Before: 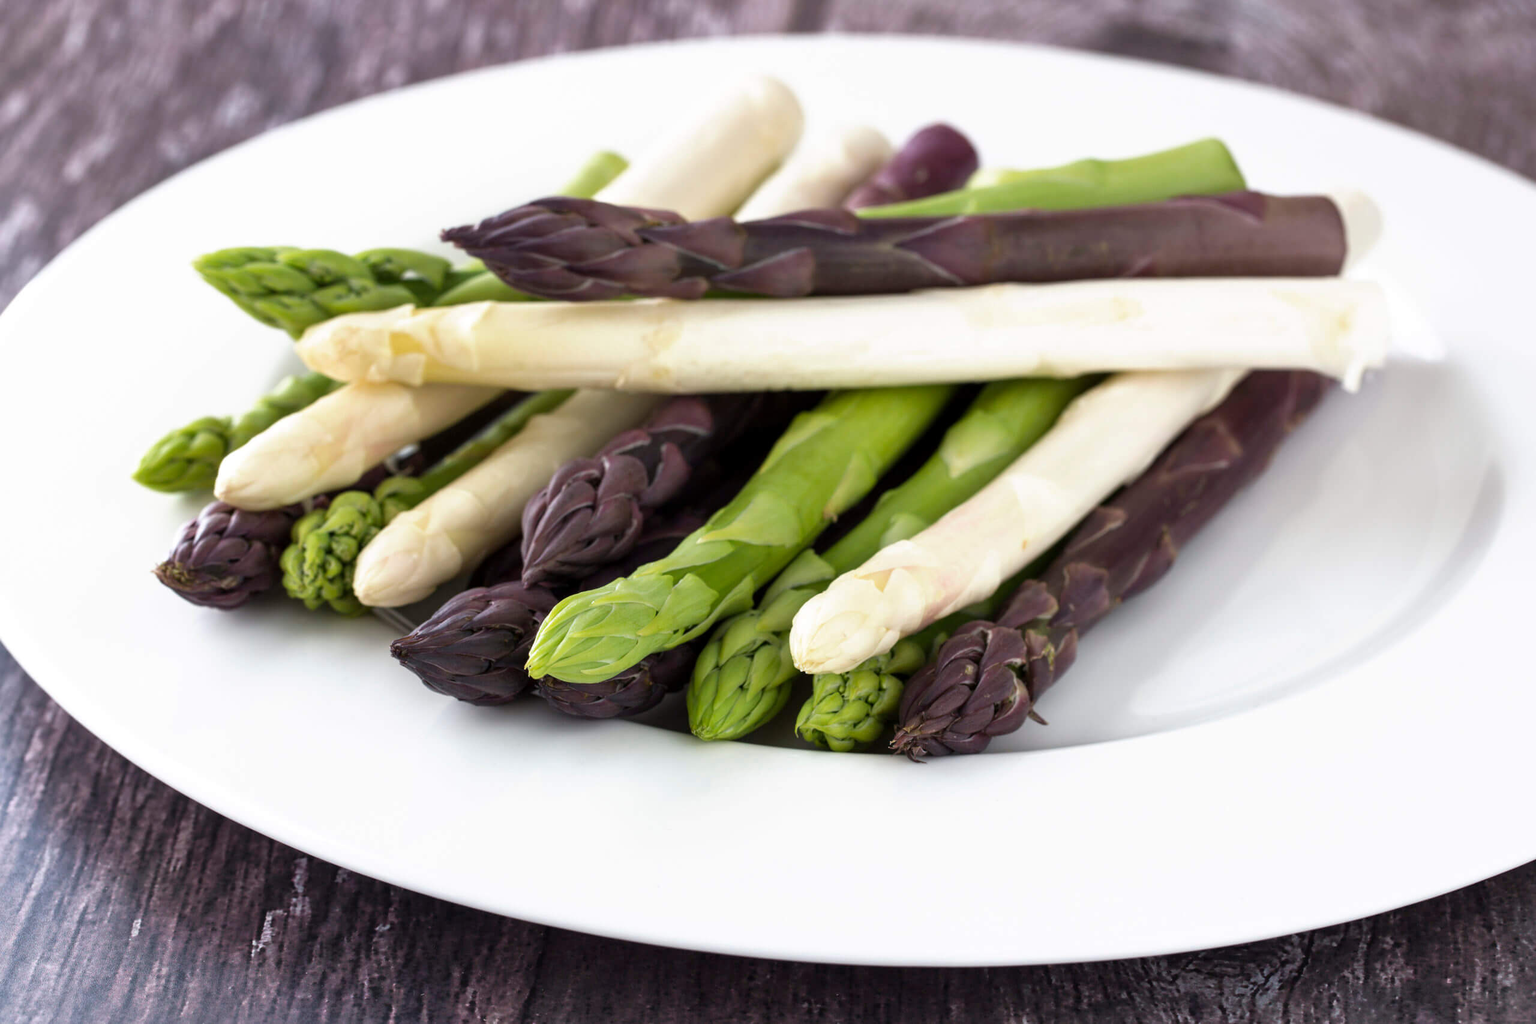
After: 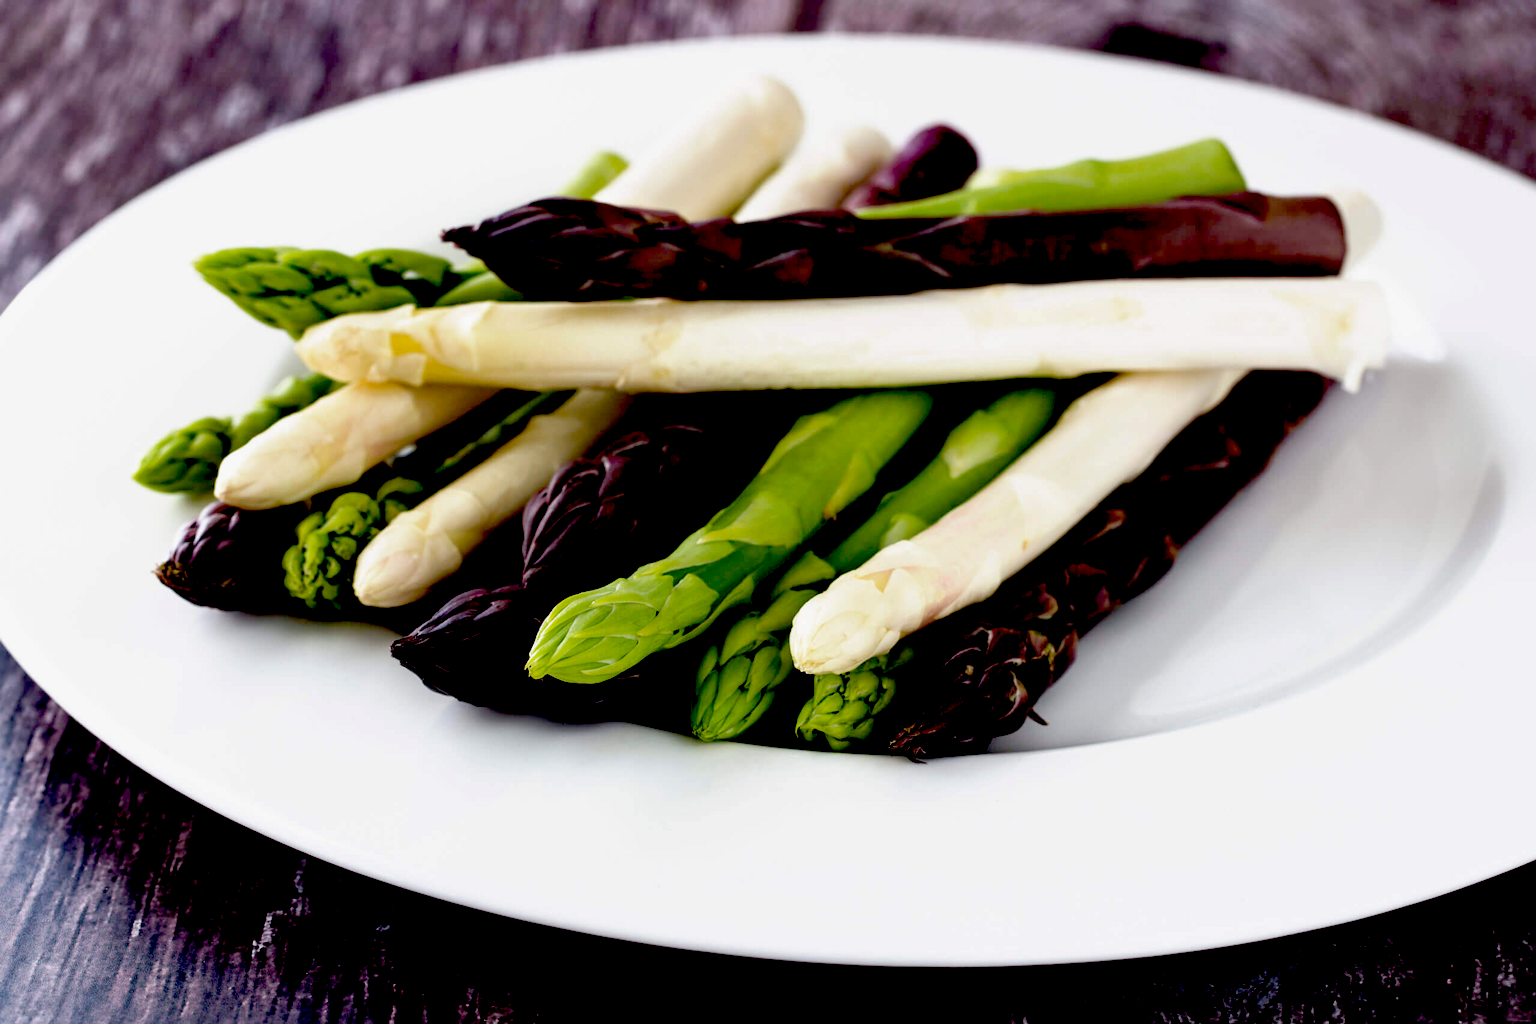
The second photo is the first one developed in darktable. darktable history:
exposure: black level correction 0.1, exposure -0.092 EV, compensate highlight preservation false
tone equalizer: on, module defaults
